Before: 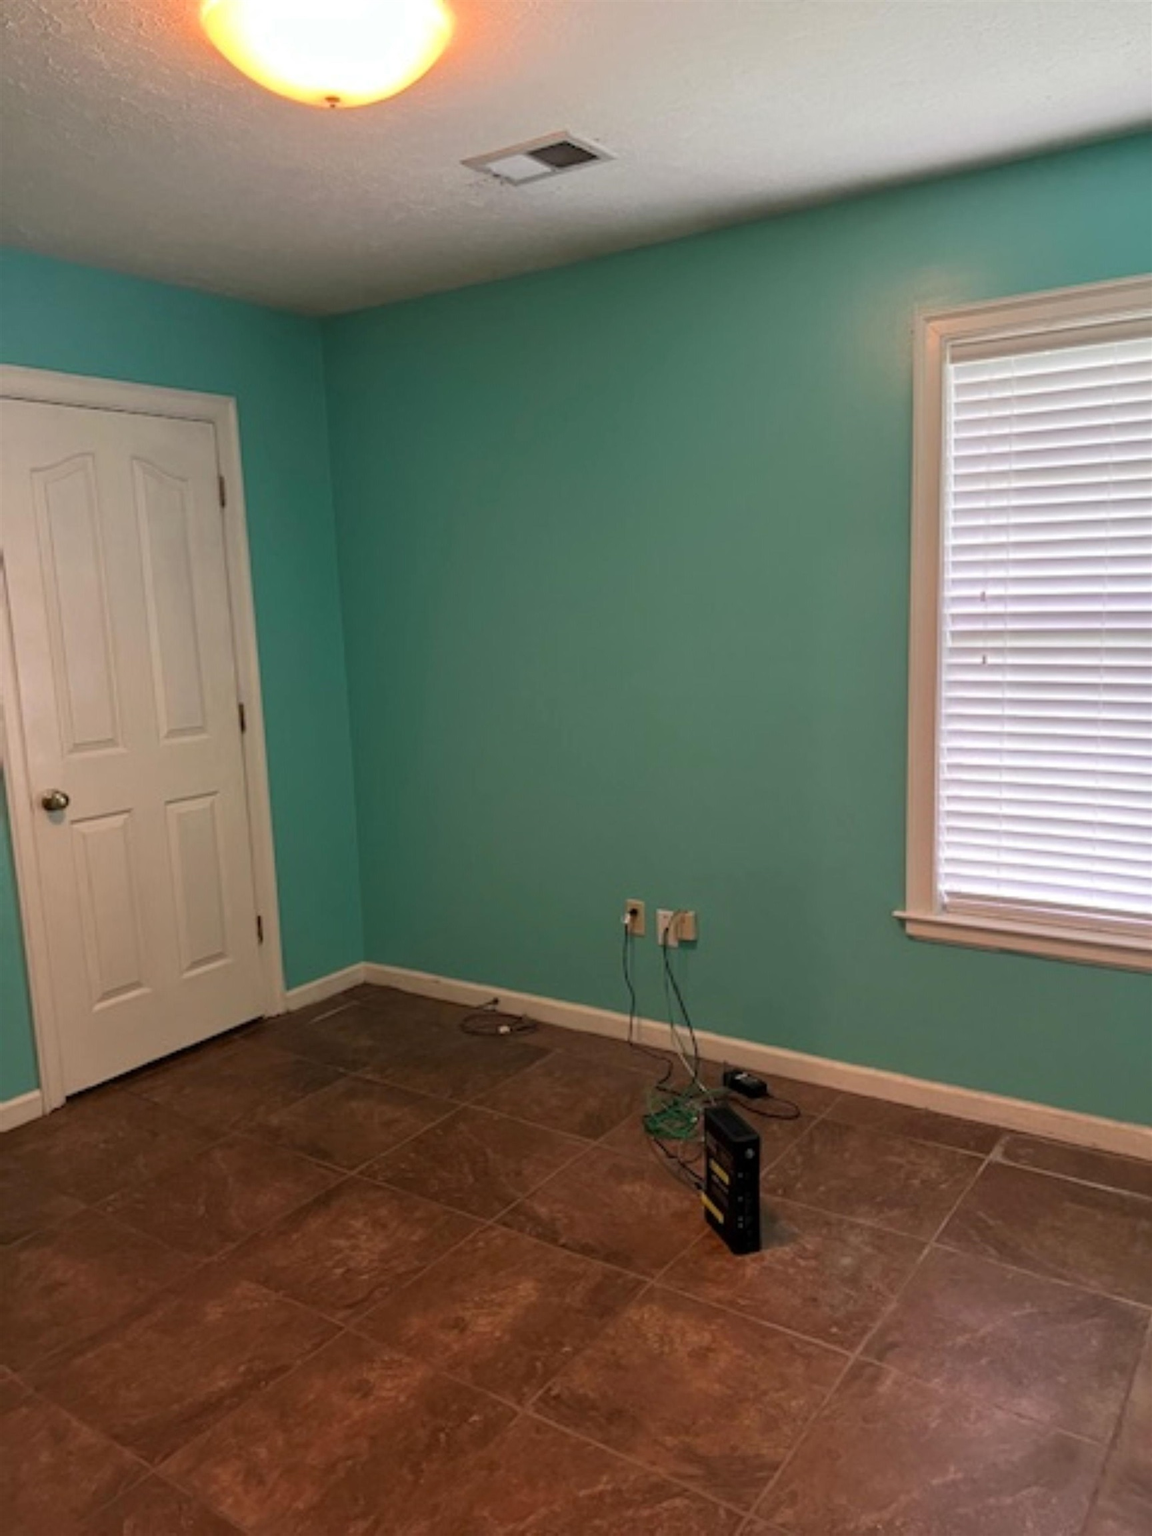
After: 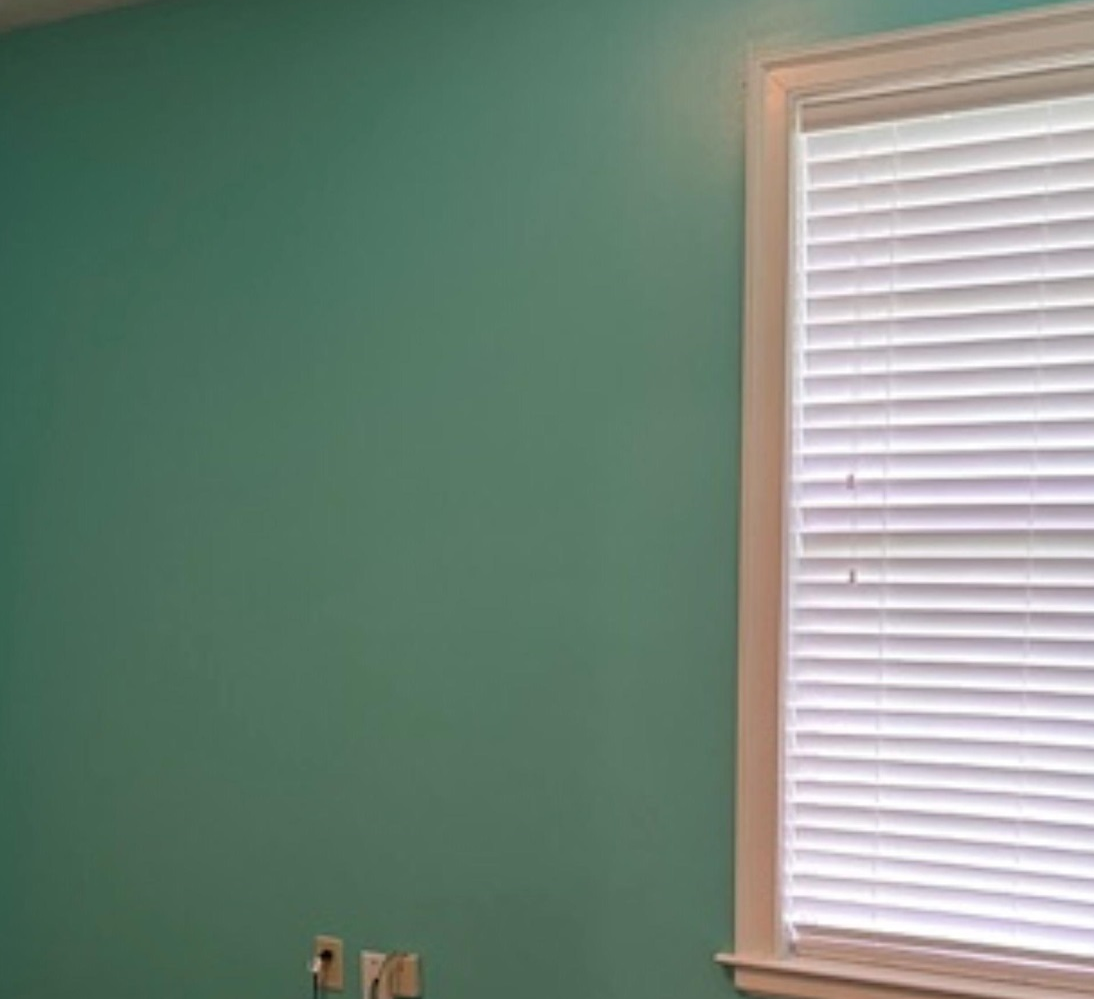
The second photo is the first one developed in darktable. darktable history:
crop: left 36.137%, top 17.932%, right 0.51%, bottom 38.679%
